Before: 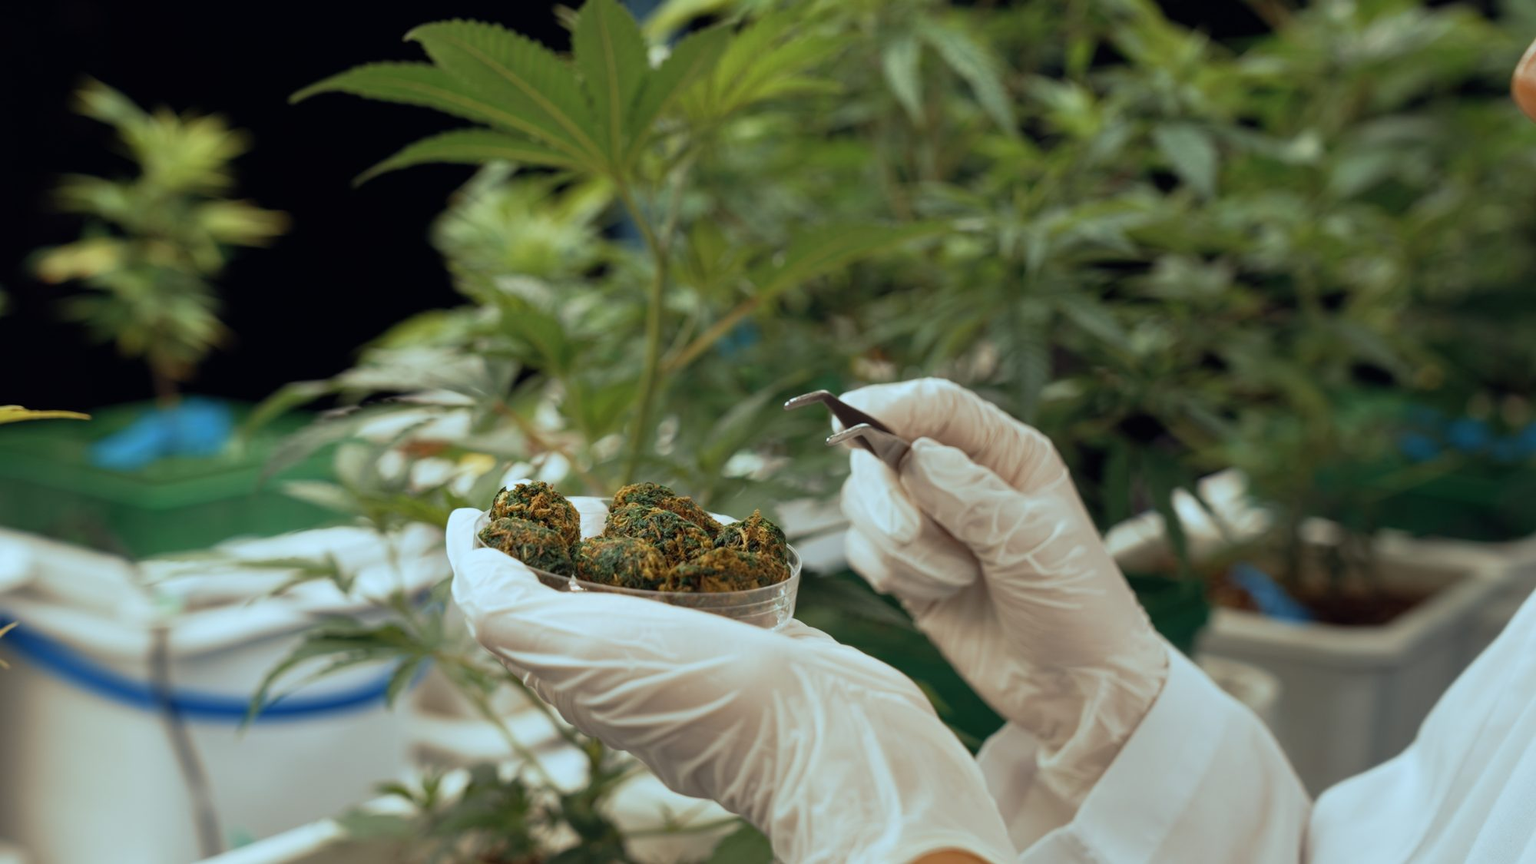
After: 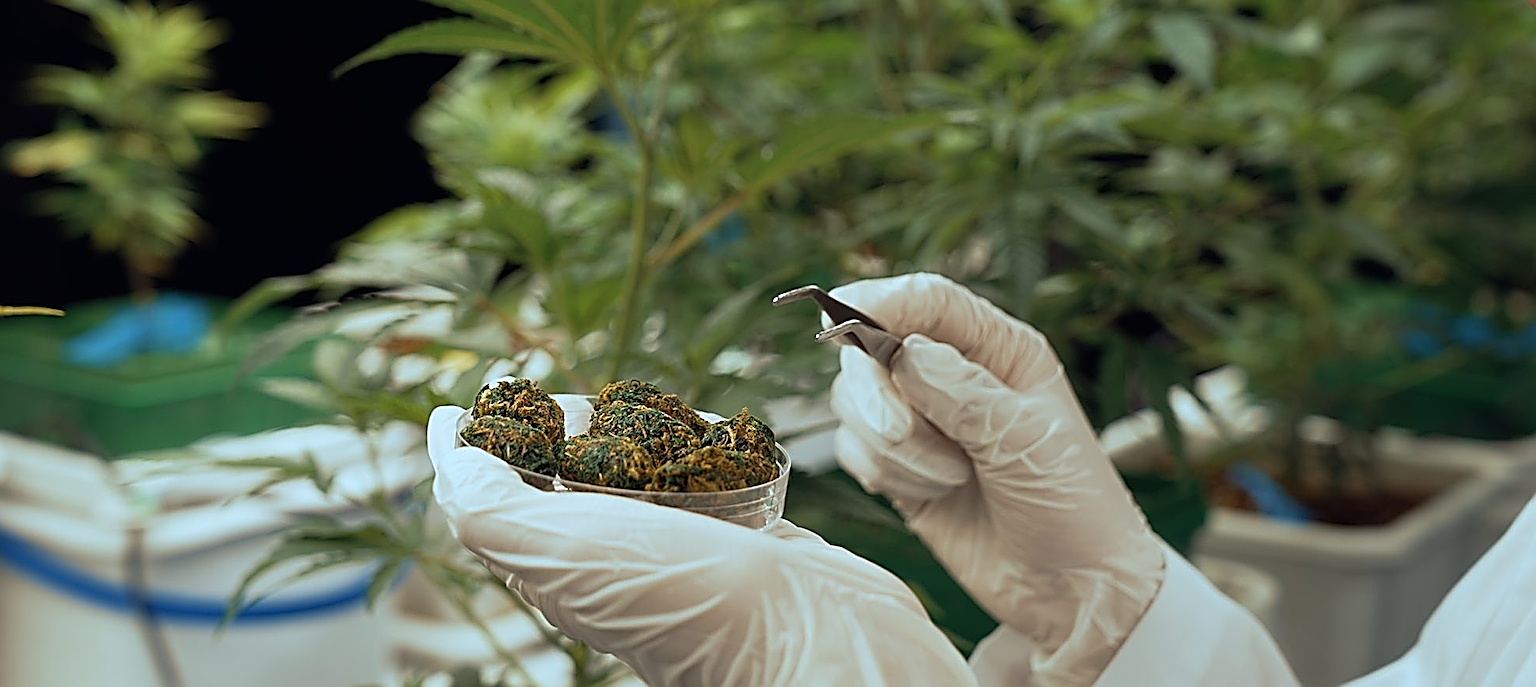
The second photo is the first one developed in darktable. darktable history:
sharpen: amount 2
crop and rotate: left 1.814%, top 12.818%, right 0.25%, bottom 9.225%
